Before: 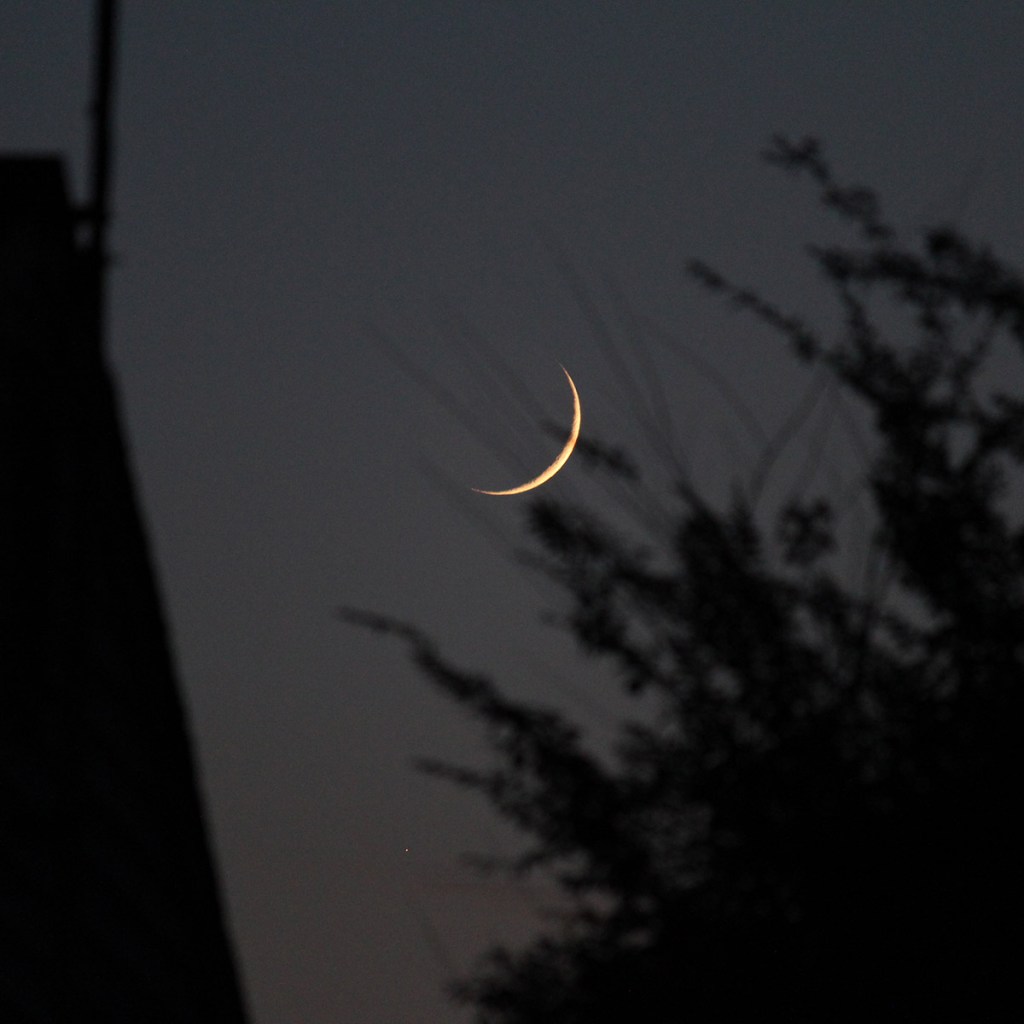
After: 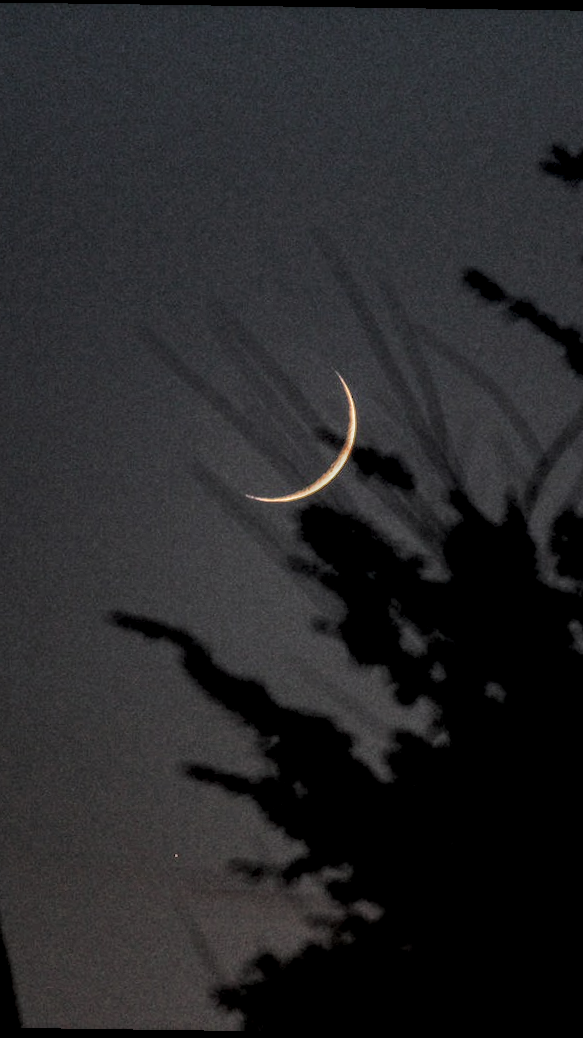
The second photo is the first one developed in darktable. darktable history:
filmic rgb: white relative exposure 2.34 EV, hardness 6.59
rotate and perspective: rotation 0.8°, automatic cropping off
local contrast: highlights 0%, shadows 0%, detail 300%, midtone range 0.3
crop and rotate: left 22.516%, right 21.234%
